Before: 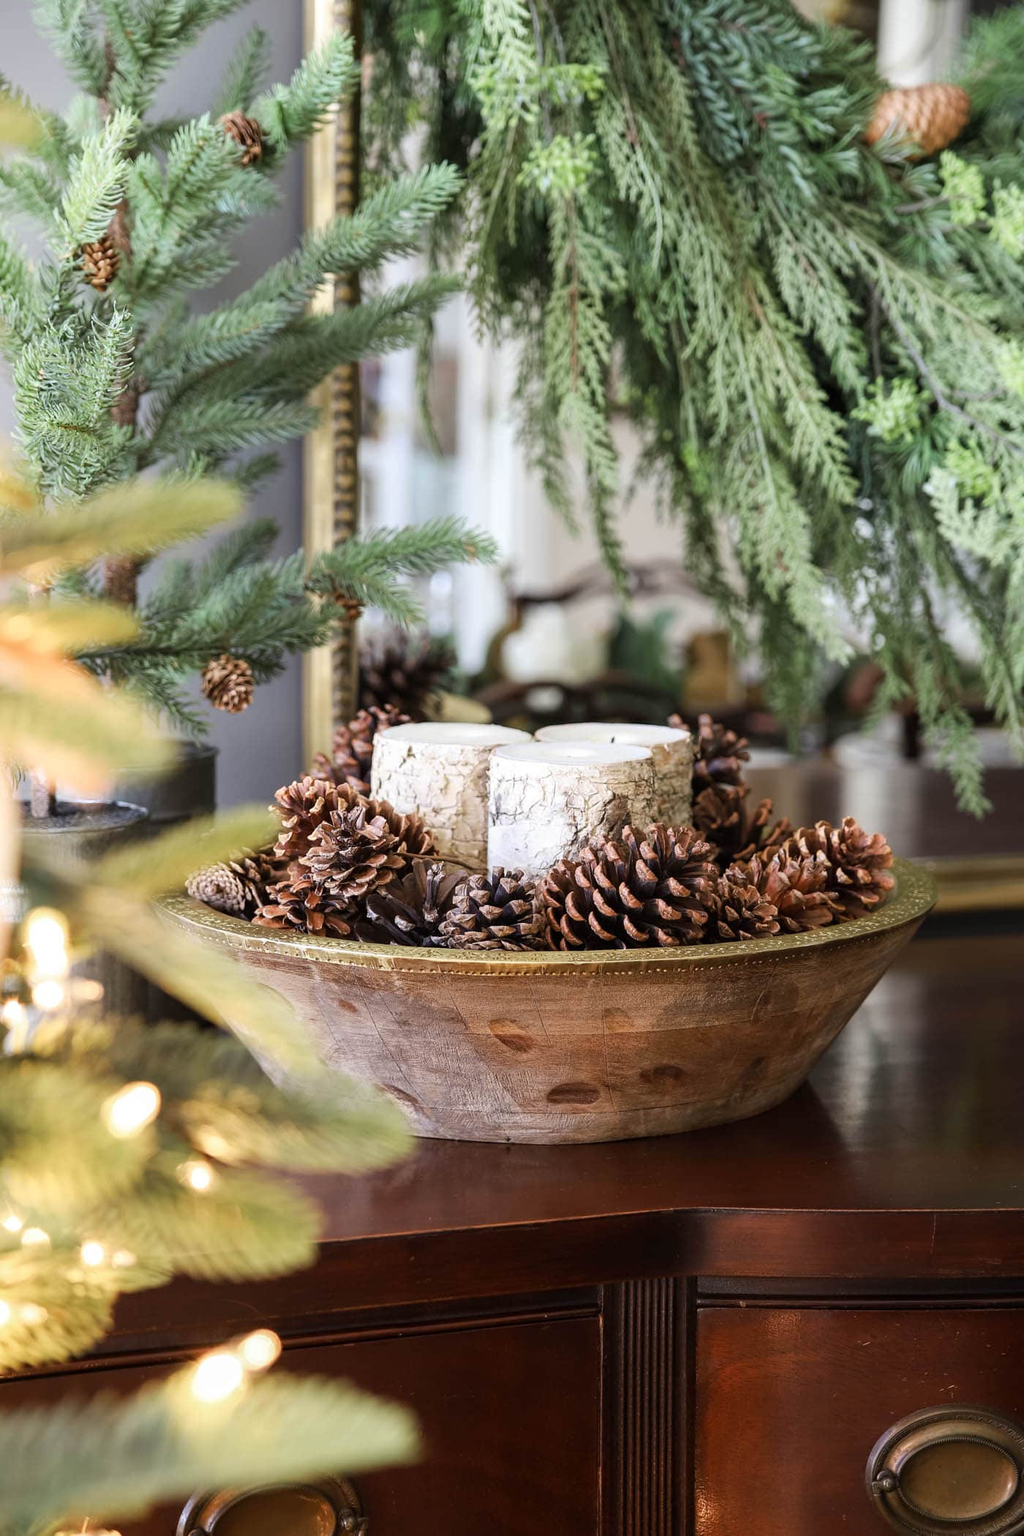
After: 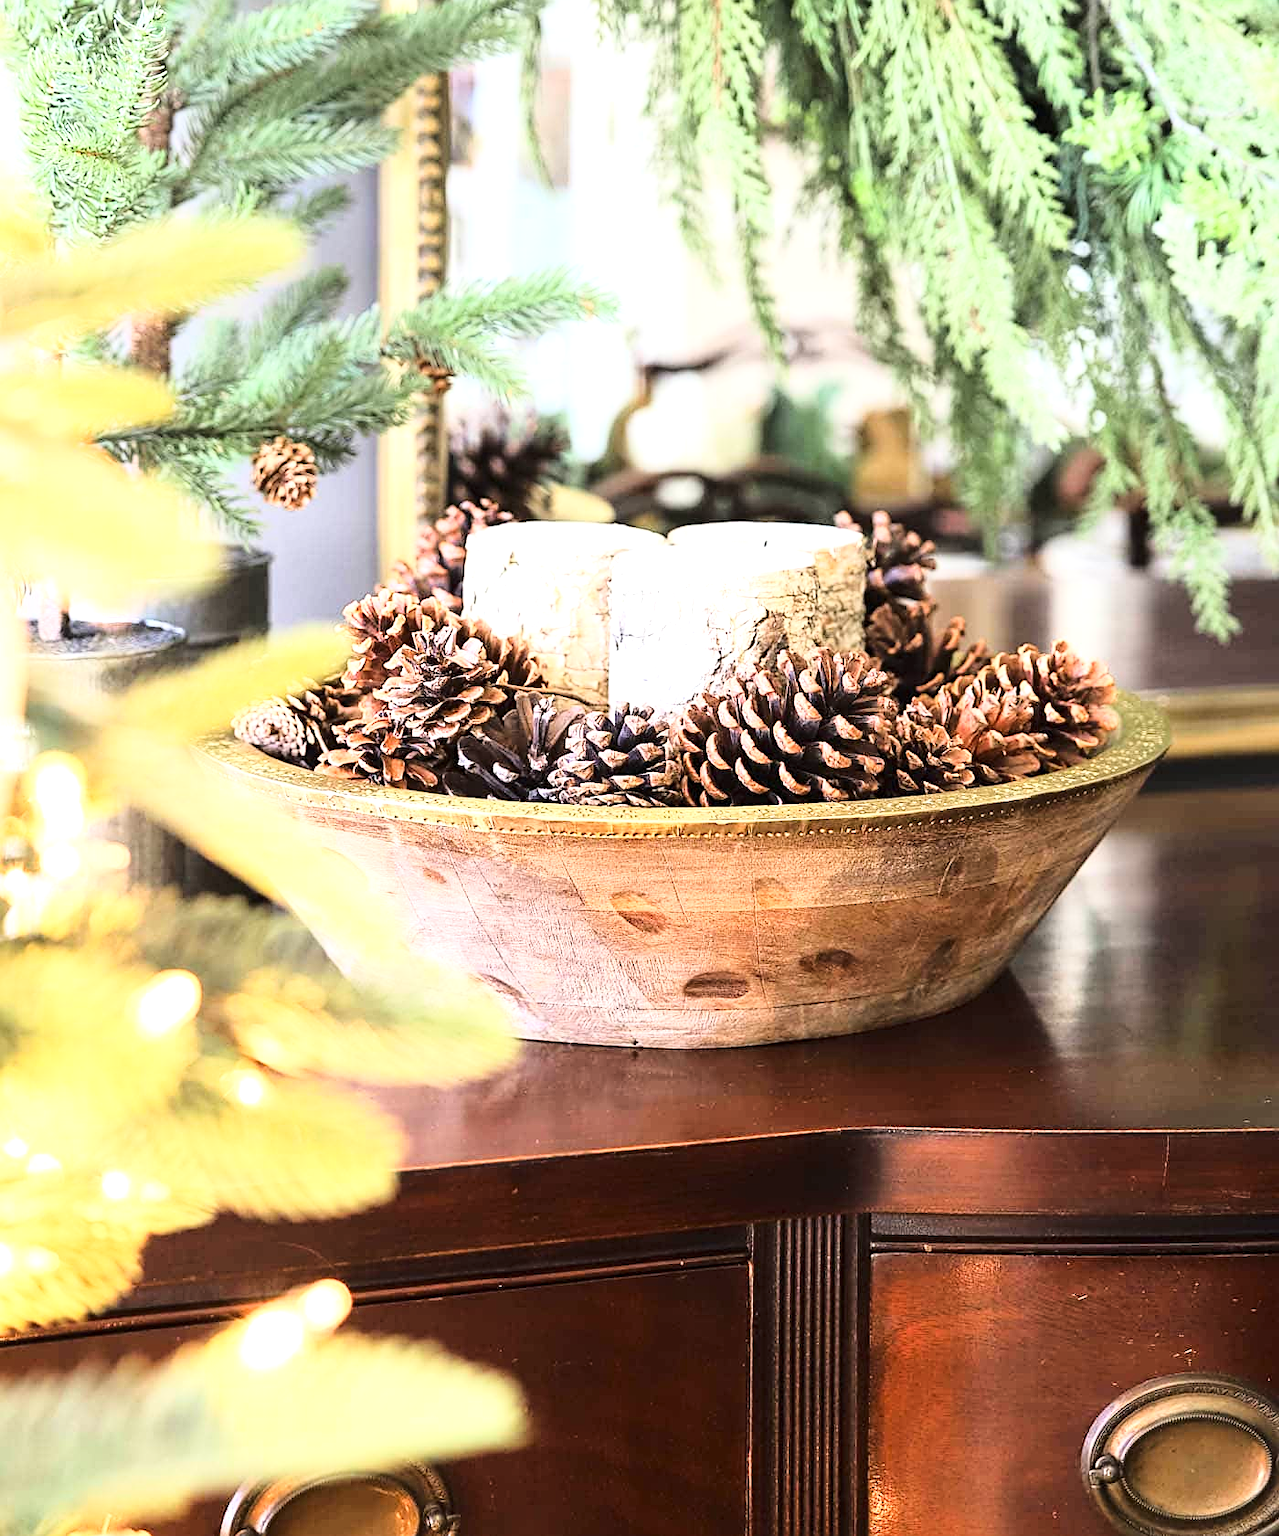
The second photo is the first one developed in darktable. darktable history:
base curve: curves: ch0 [(0, 0) (0.028, 0.03) (0.121, 0.232) (0.46, 0.748) (0.859, 0.968) (1, 1)]
sharpen: on, module defaults
exposure: black level correction 0, exposure 1.001 EV, compensate highlight preservation false
crop and rotate: top 19.931%
